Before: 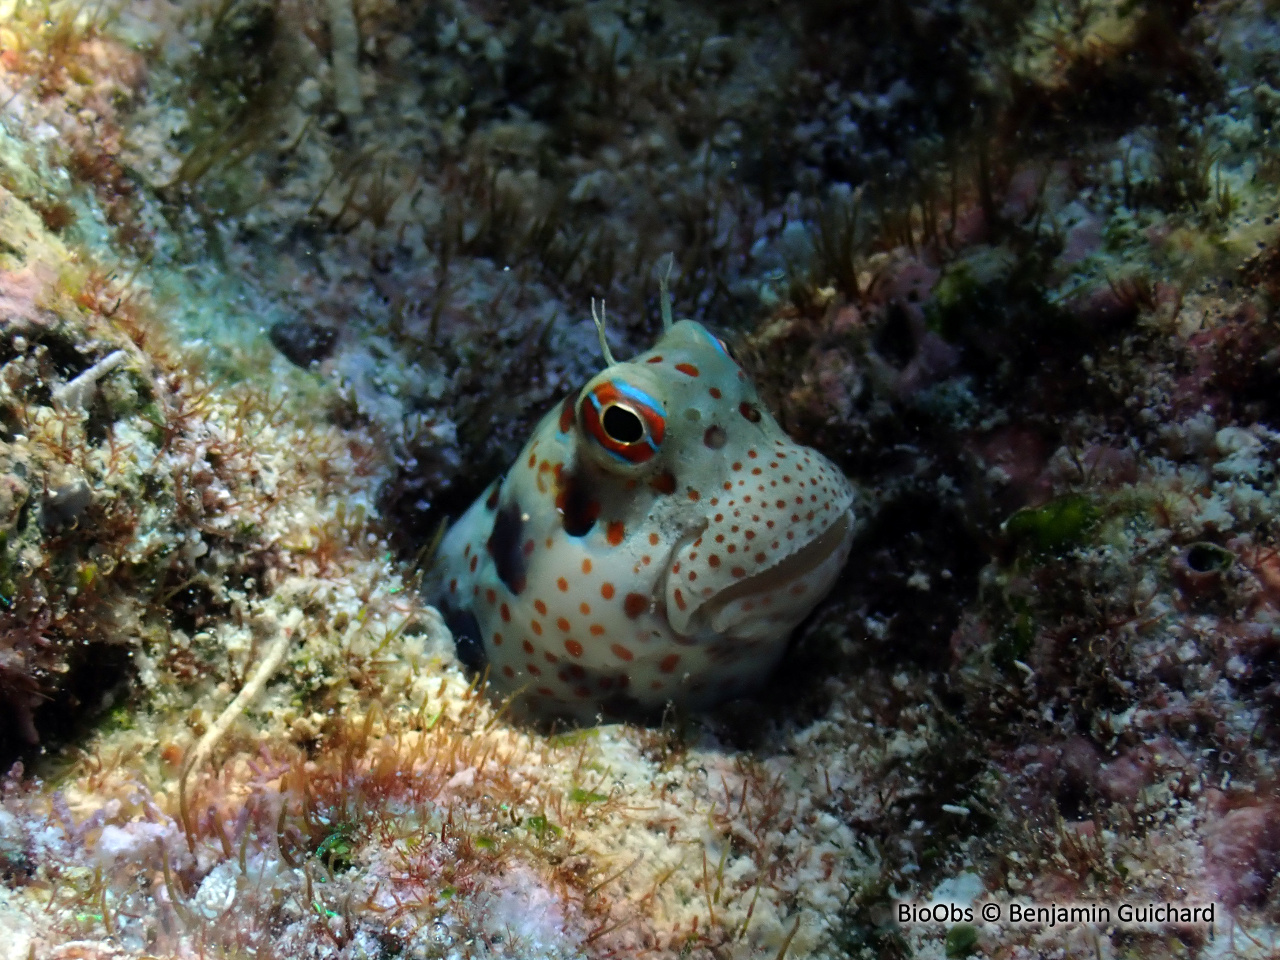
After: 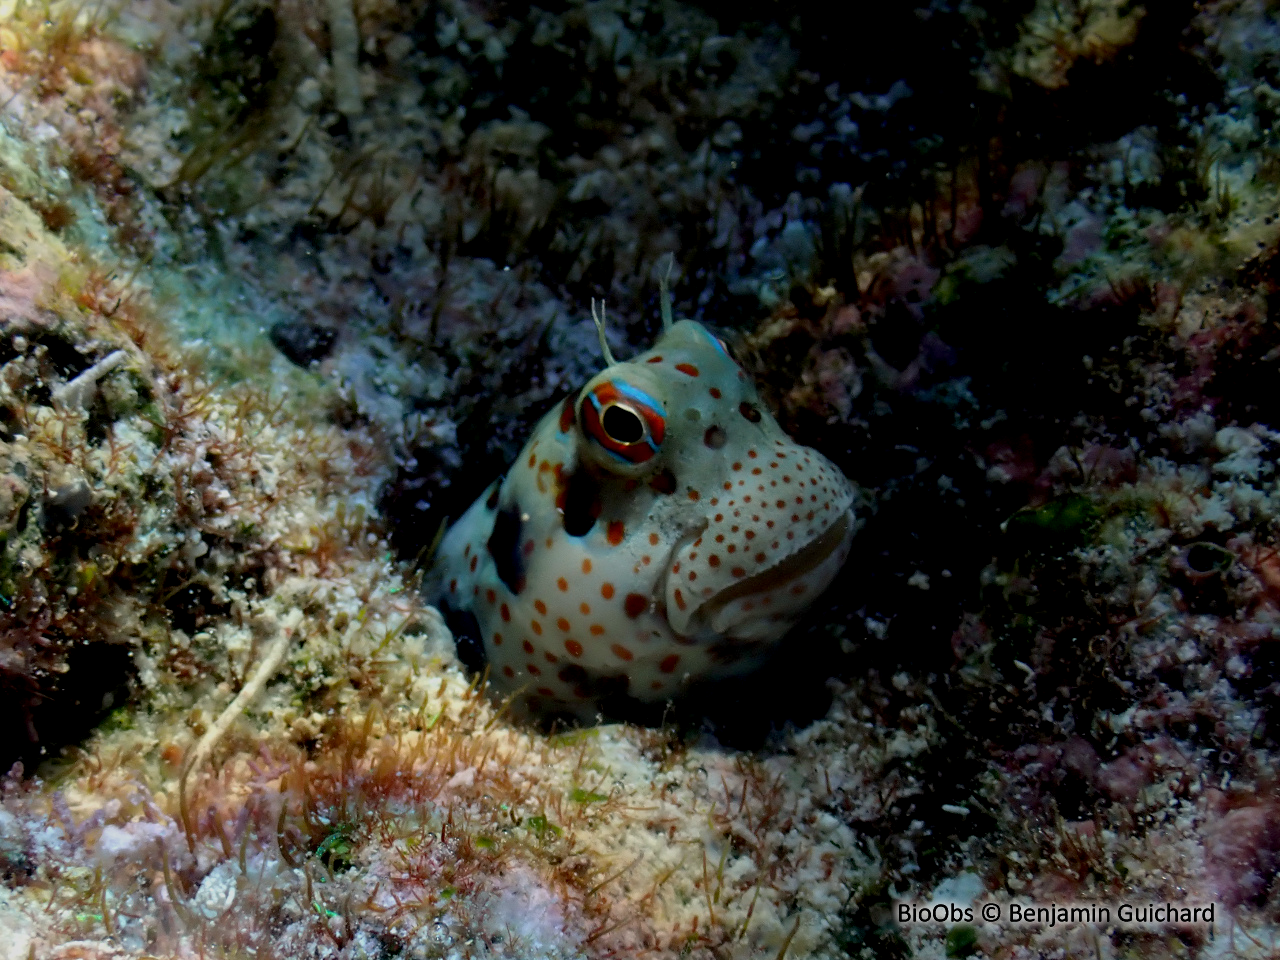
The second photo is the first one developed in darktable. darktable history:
exposure: black level correction 0.011, exposure -0.478 EV, compensate highlight preservation false
tone equalizer: on, module defaults
